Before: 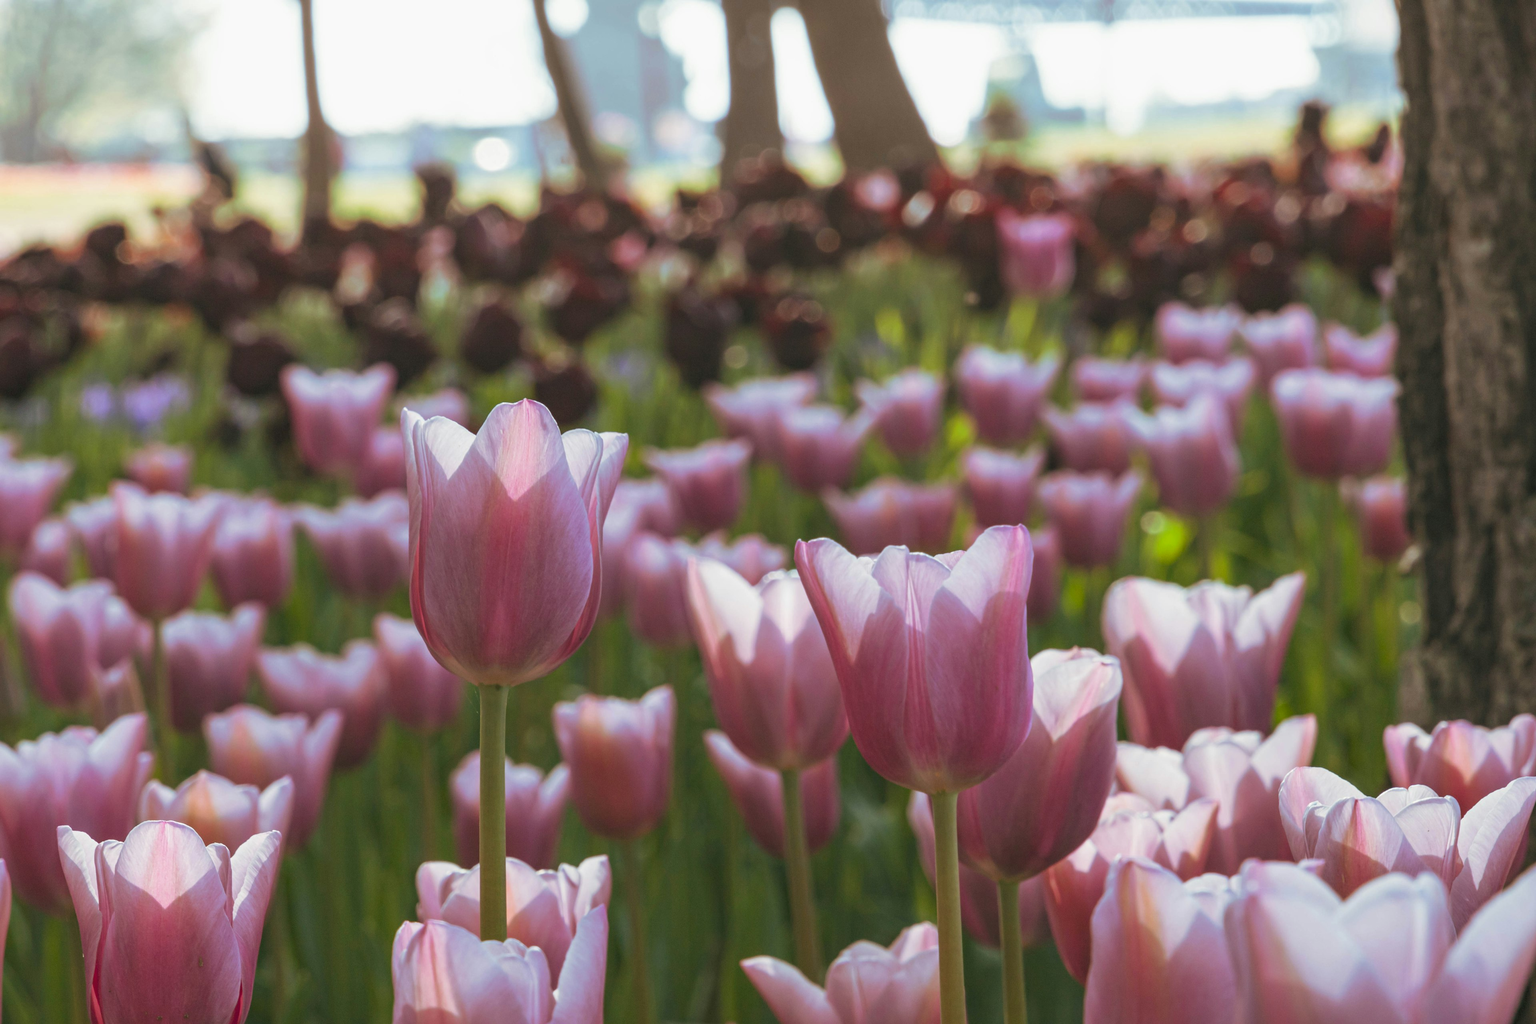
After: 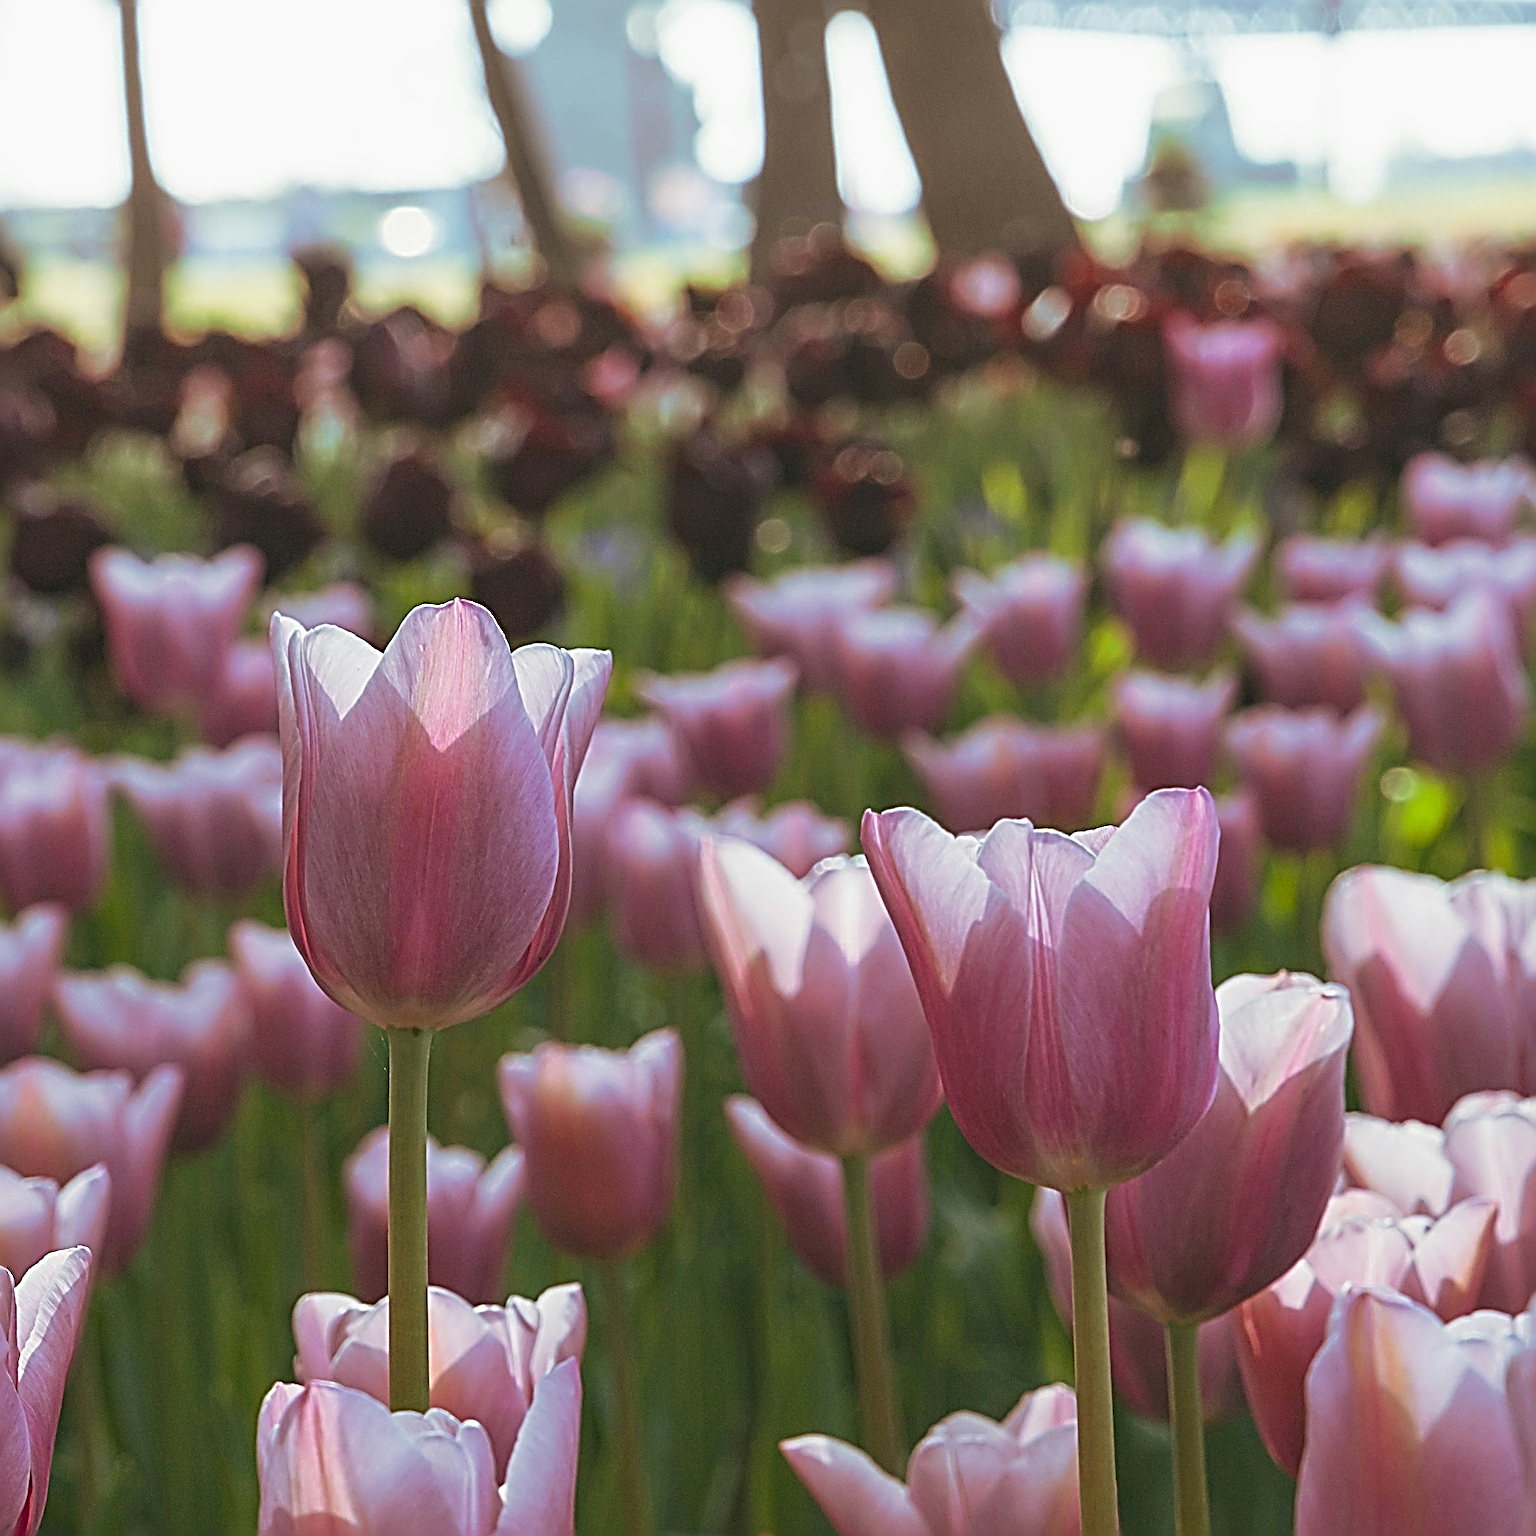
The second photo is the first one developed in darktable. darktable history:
sharpen: radius 4.001, amount 2
crop and rotate: left 14.385%, right 18.948%
